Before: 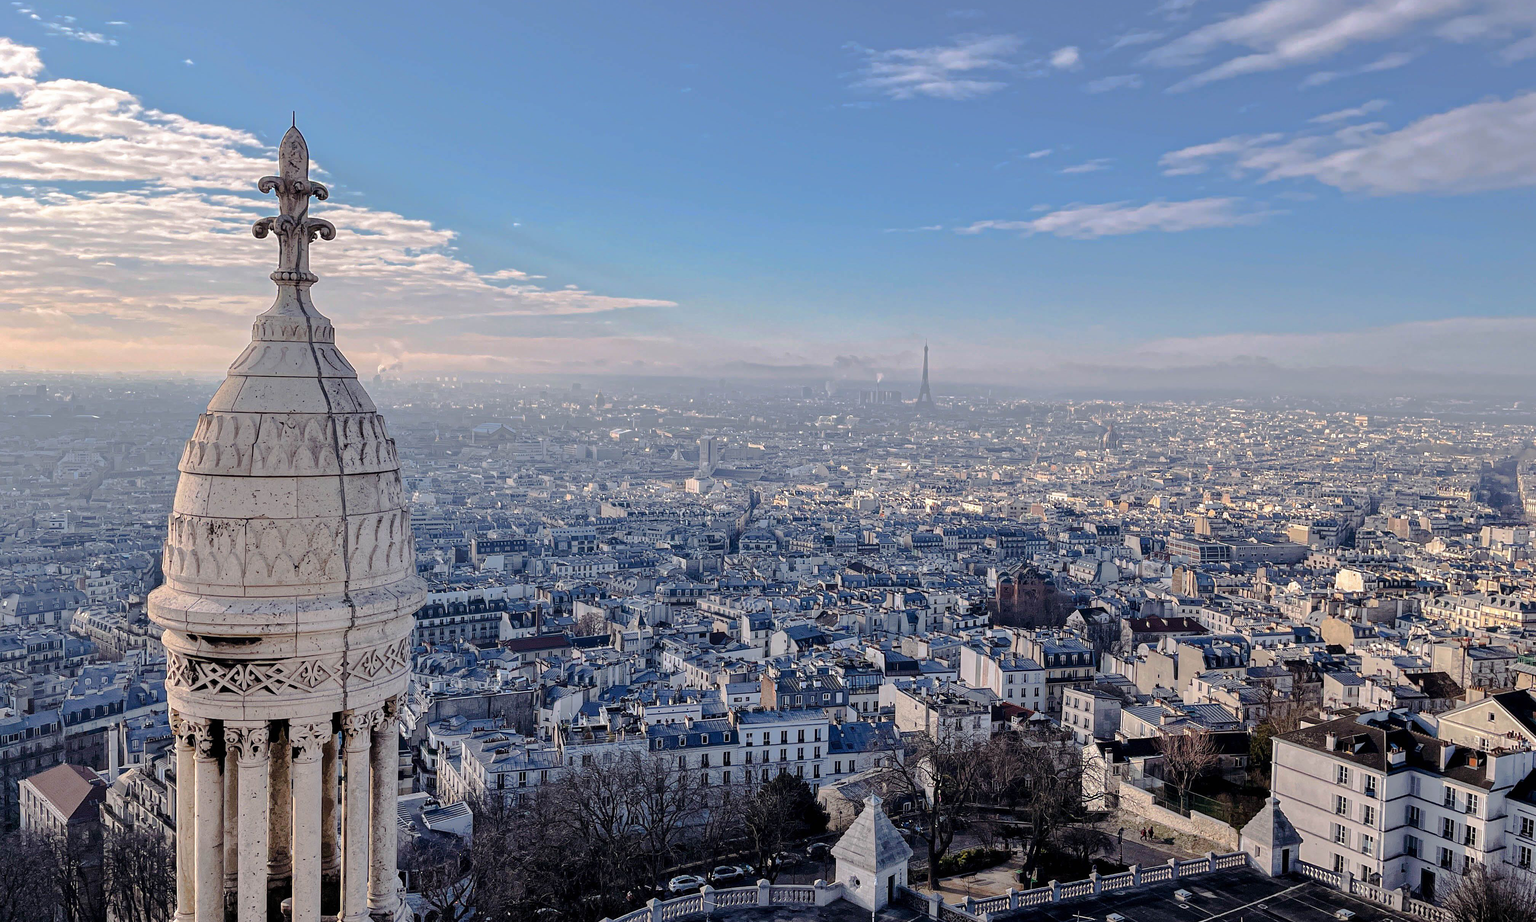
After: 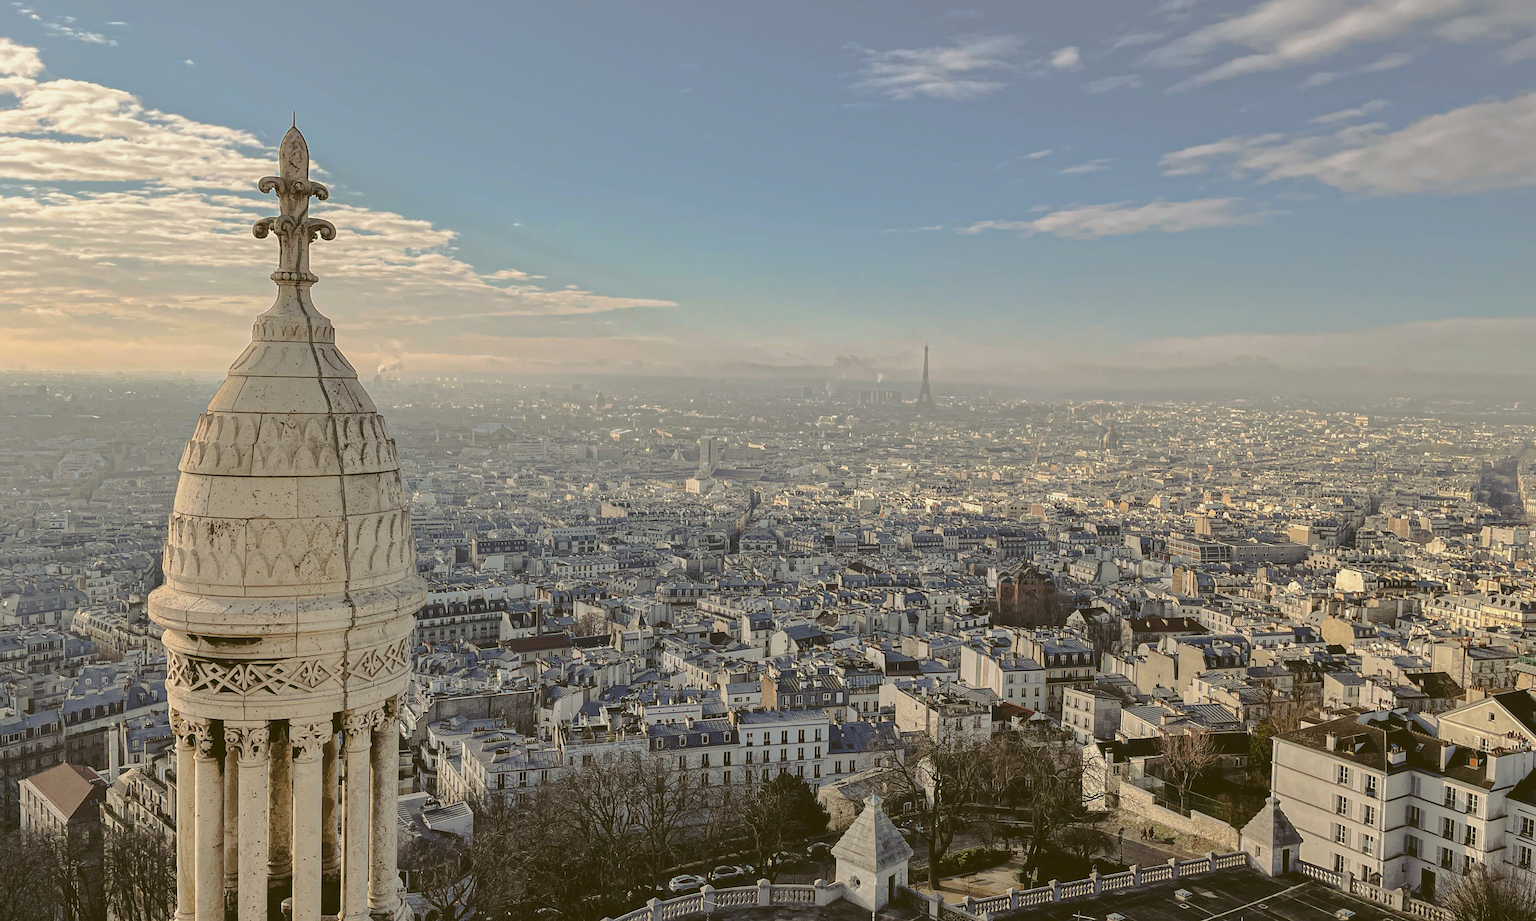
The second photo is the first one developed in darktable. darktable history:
color balance: lift [1.01, 1, 1, 1], gamma [1.097, 1, 1, 1], gain [0.85, 1, 1, 1]
color correction: highlights a* -1.43, highlights b* 10.12, shadows a* 0.395, shadows b* 19.35
